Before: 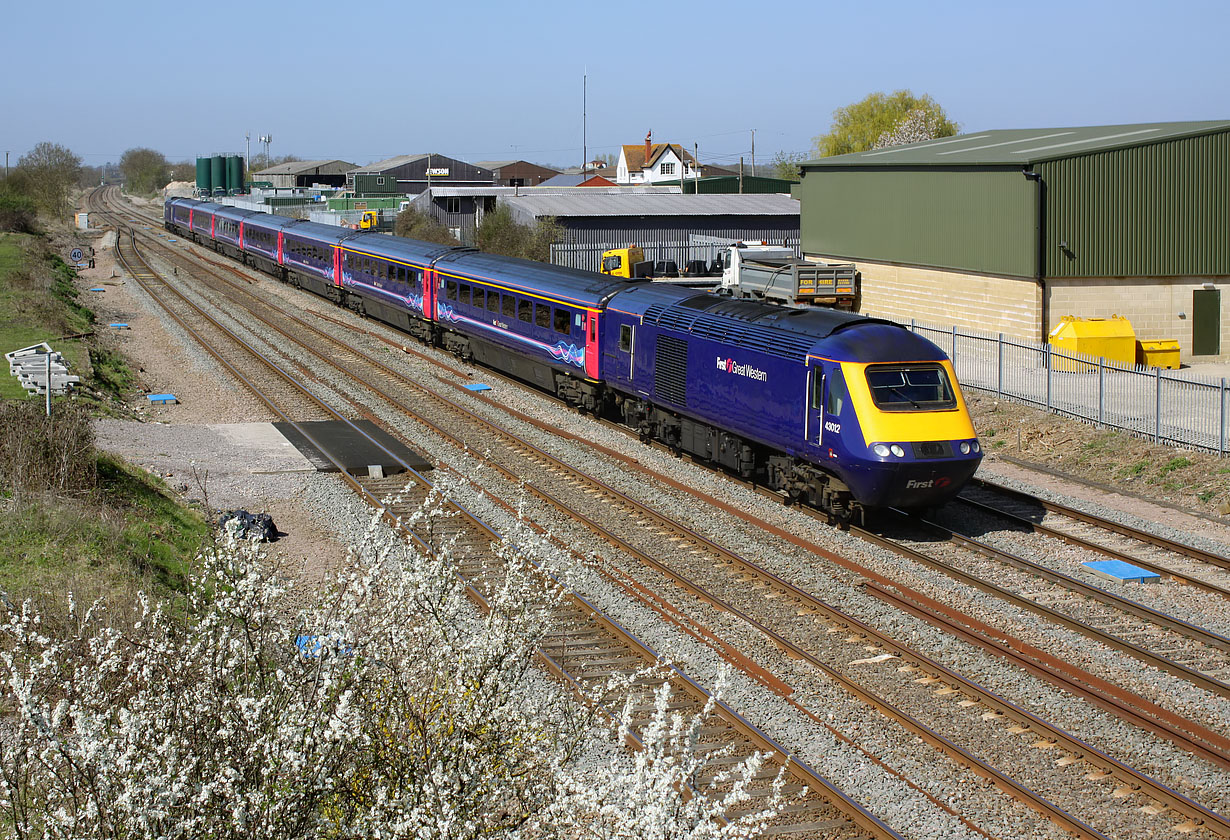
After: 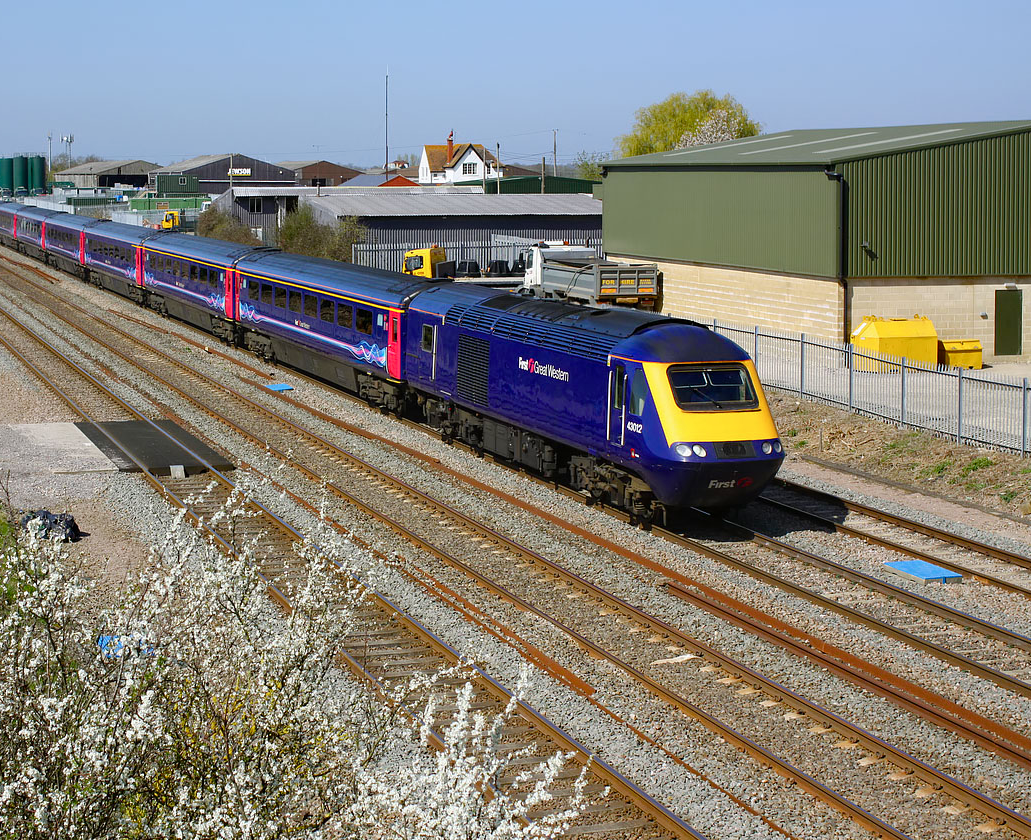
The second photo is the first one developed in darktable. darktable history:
color balance rgb: perceptual saturation grading › global saturation 20%, perceptual saturation grading › highlights -25%, perceptual saturation grading › shadows 25%
crop: left 16.145%
